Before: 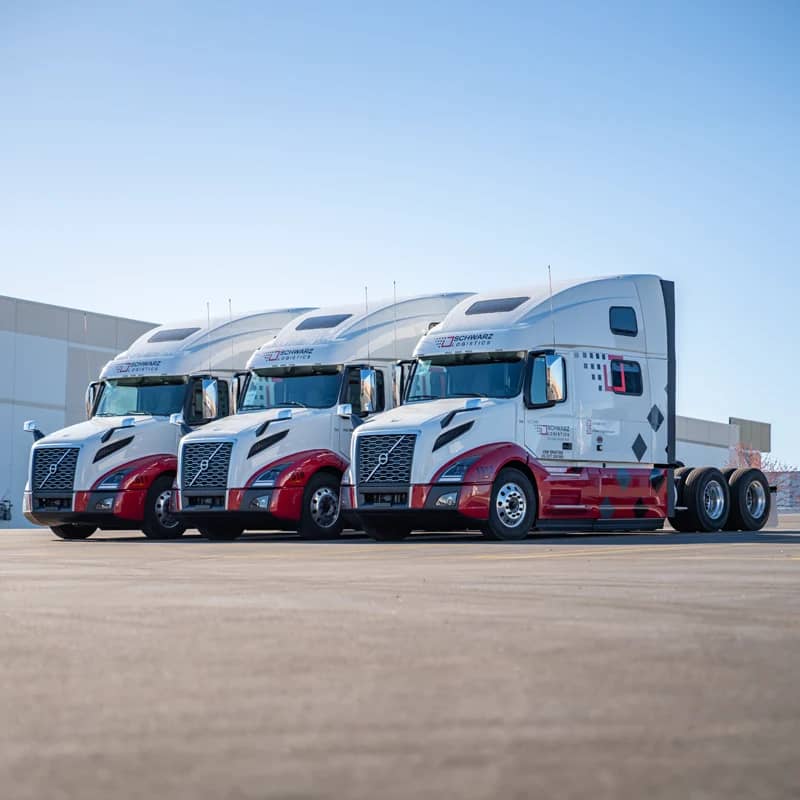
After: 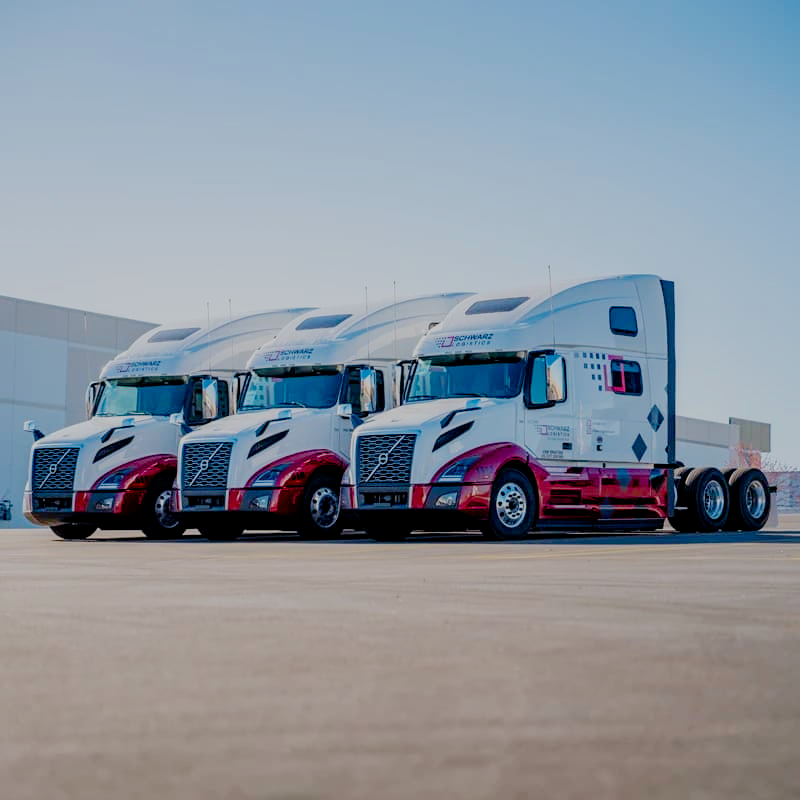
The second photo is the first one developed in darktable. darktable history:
filmic rgb: middle gray luminance 18%, black relative exposure -7.5 EV, white relative exposure 8.5 EV, threshold 6 EV, target black luminance 0%, hardness 2.23, latitude 18.37%, contrast 0.878, highlights saturation mix 5%, shadows ↔ highlights balance 10.15%, add noise in highlights 0, preserve chrominance no, color science v3 (2019), use custom middle-gray values true, iterations of high-quality reconstruction 0, contrast in highlights soft, enable highlight reconstruction true
color balance rgb: linear chroma grading › global chroma 15%, perceptual saturation grading › global saturation 30%
